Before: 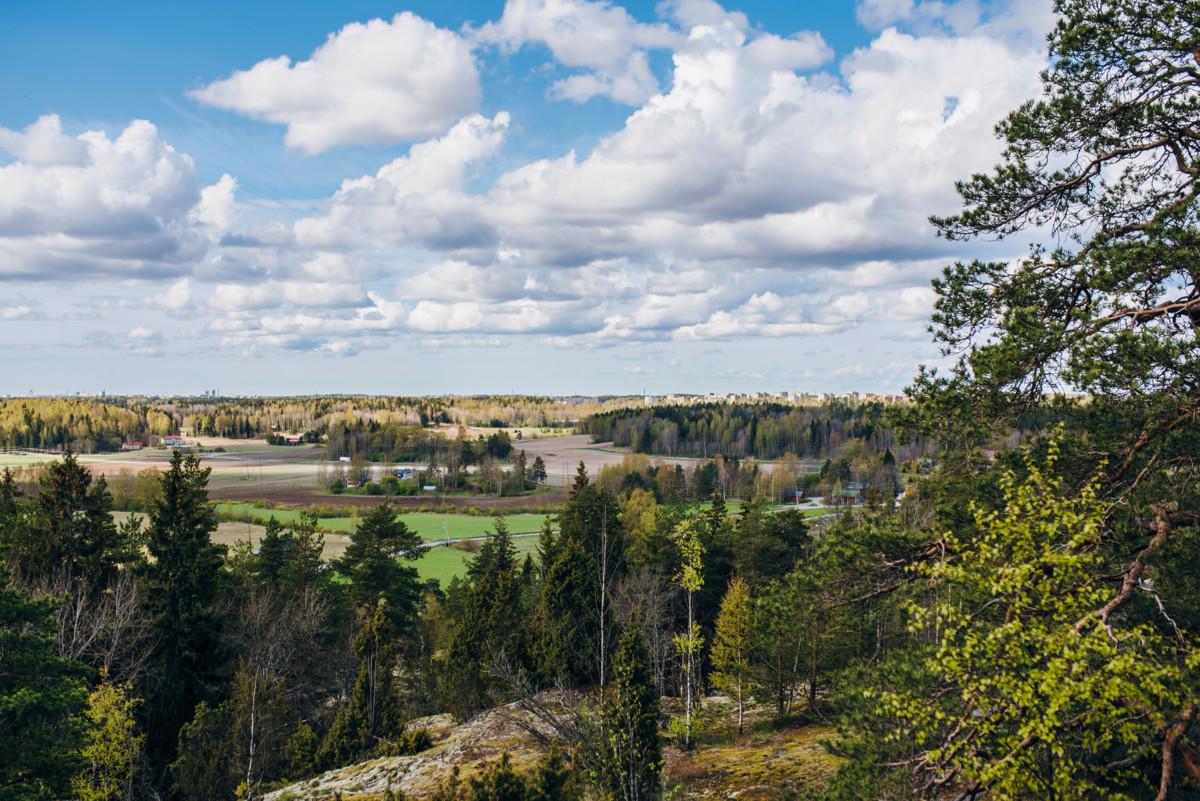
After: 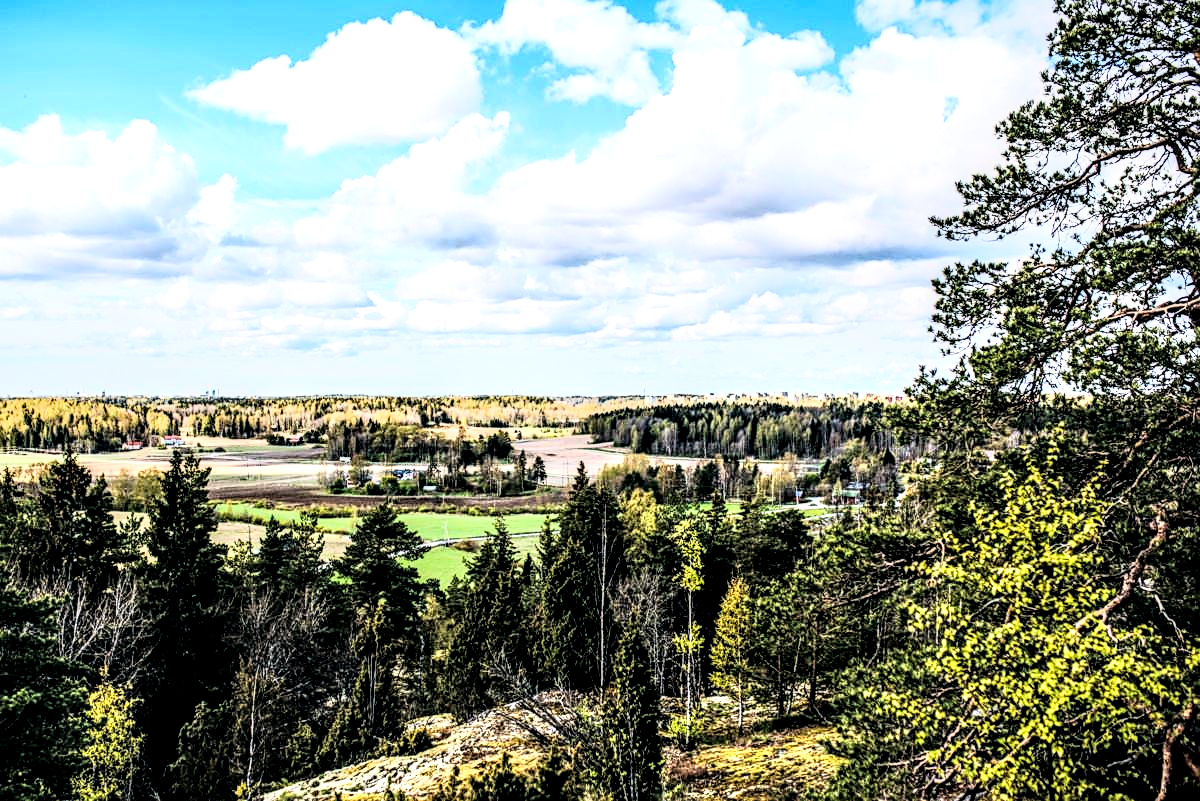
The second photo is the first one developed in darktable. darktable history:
sharpen: on, module defaults
rgb curve: curves: ch0 [(0, 0) (0.21, 0.15) (0.24, 0.21) (0.5, 0.75) (0.75, 0.96) (0.89, 0.99) (1, 1)]; ch1 [(0, 0.02) (0.21, 0.13) (0.25, 0.2) (0.5, 0.67) (0.75, 0.9) (0.89, 0.97) (1, 1)]; ch2 [(0, 0.02) (0.21, 0.13) (0.25, 0.2) (0.5, 0.67) (0.75, 0.9) (0.89, 0.97) (1, 1)], compensate middle gray true
local contrast: highlights 19%, detail 186%
